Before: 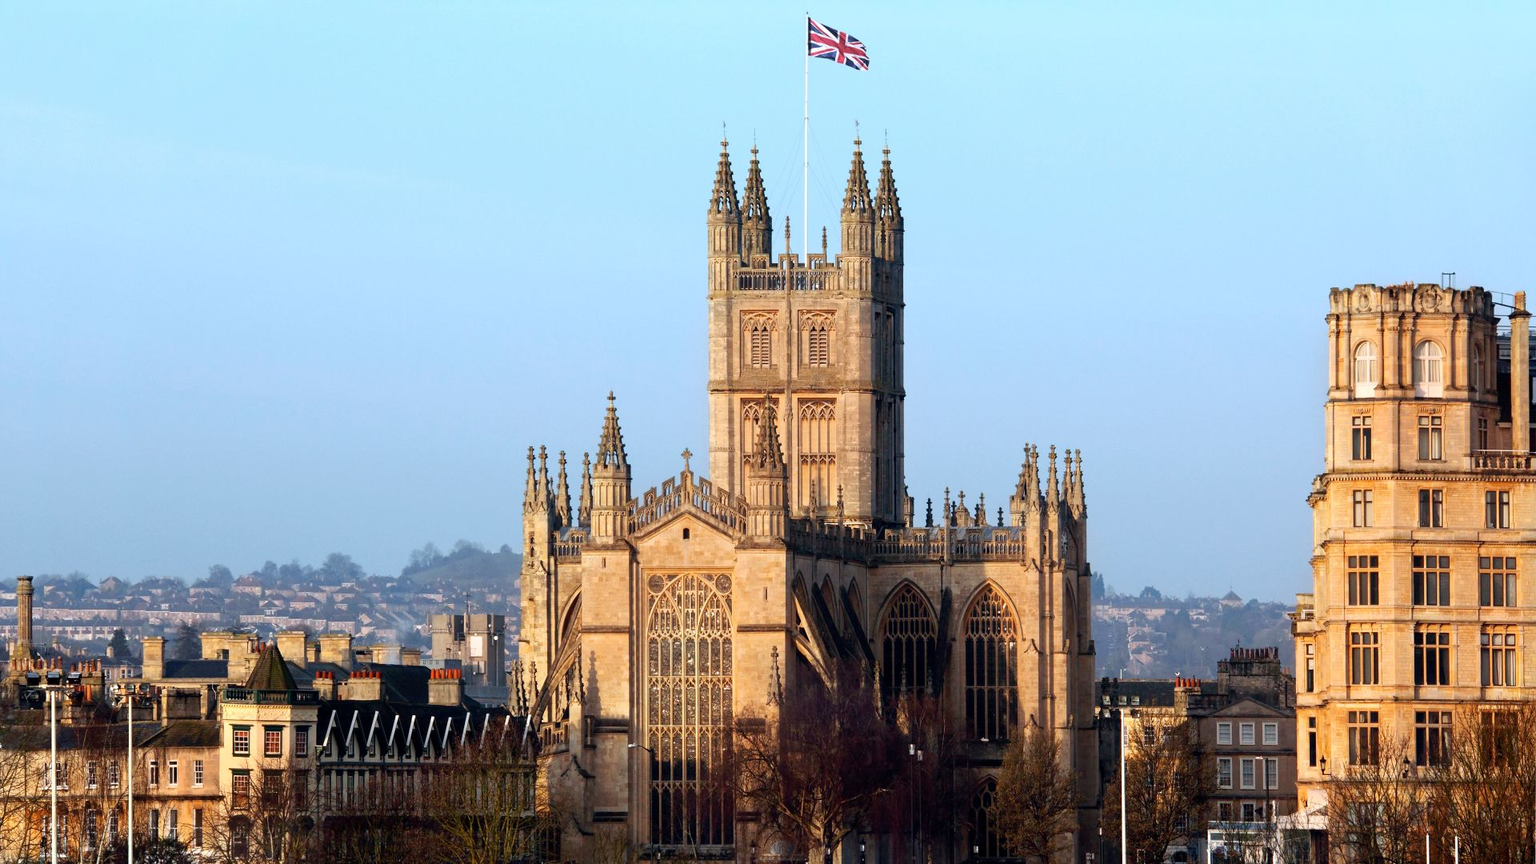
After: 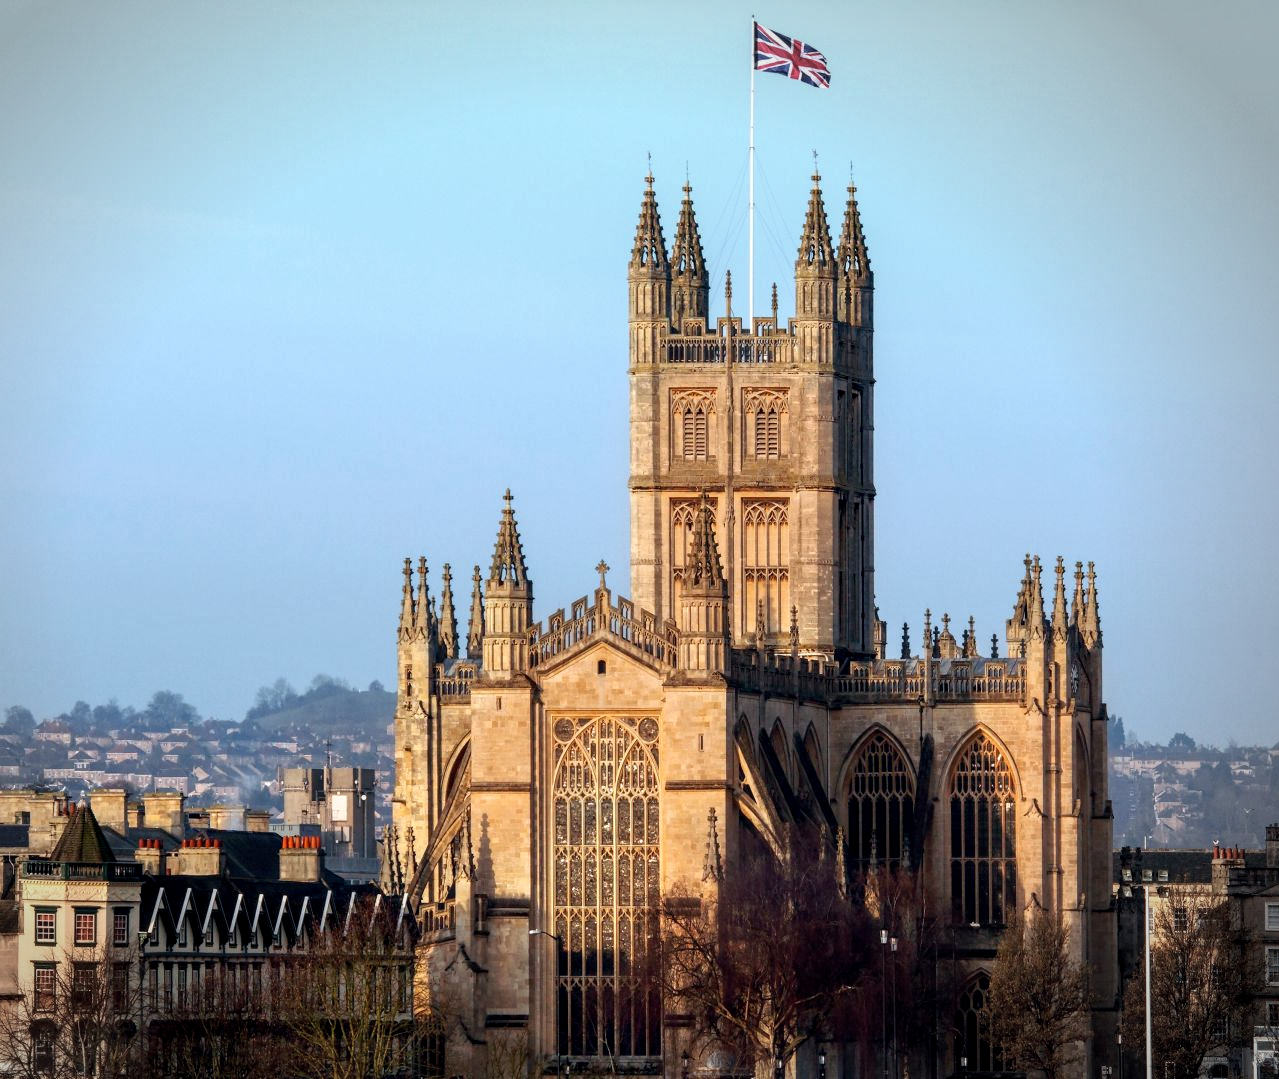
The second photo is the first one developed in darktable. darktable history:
crop and rotate: left 13.36%, right 19.975%
vignetting: center (-0.078, 0.06), width/height ratio 1.102, unbound false
local contrast: detail 130%
